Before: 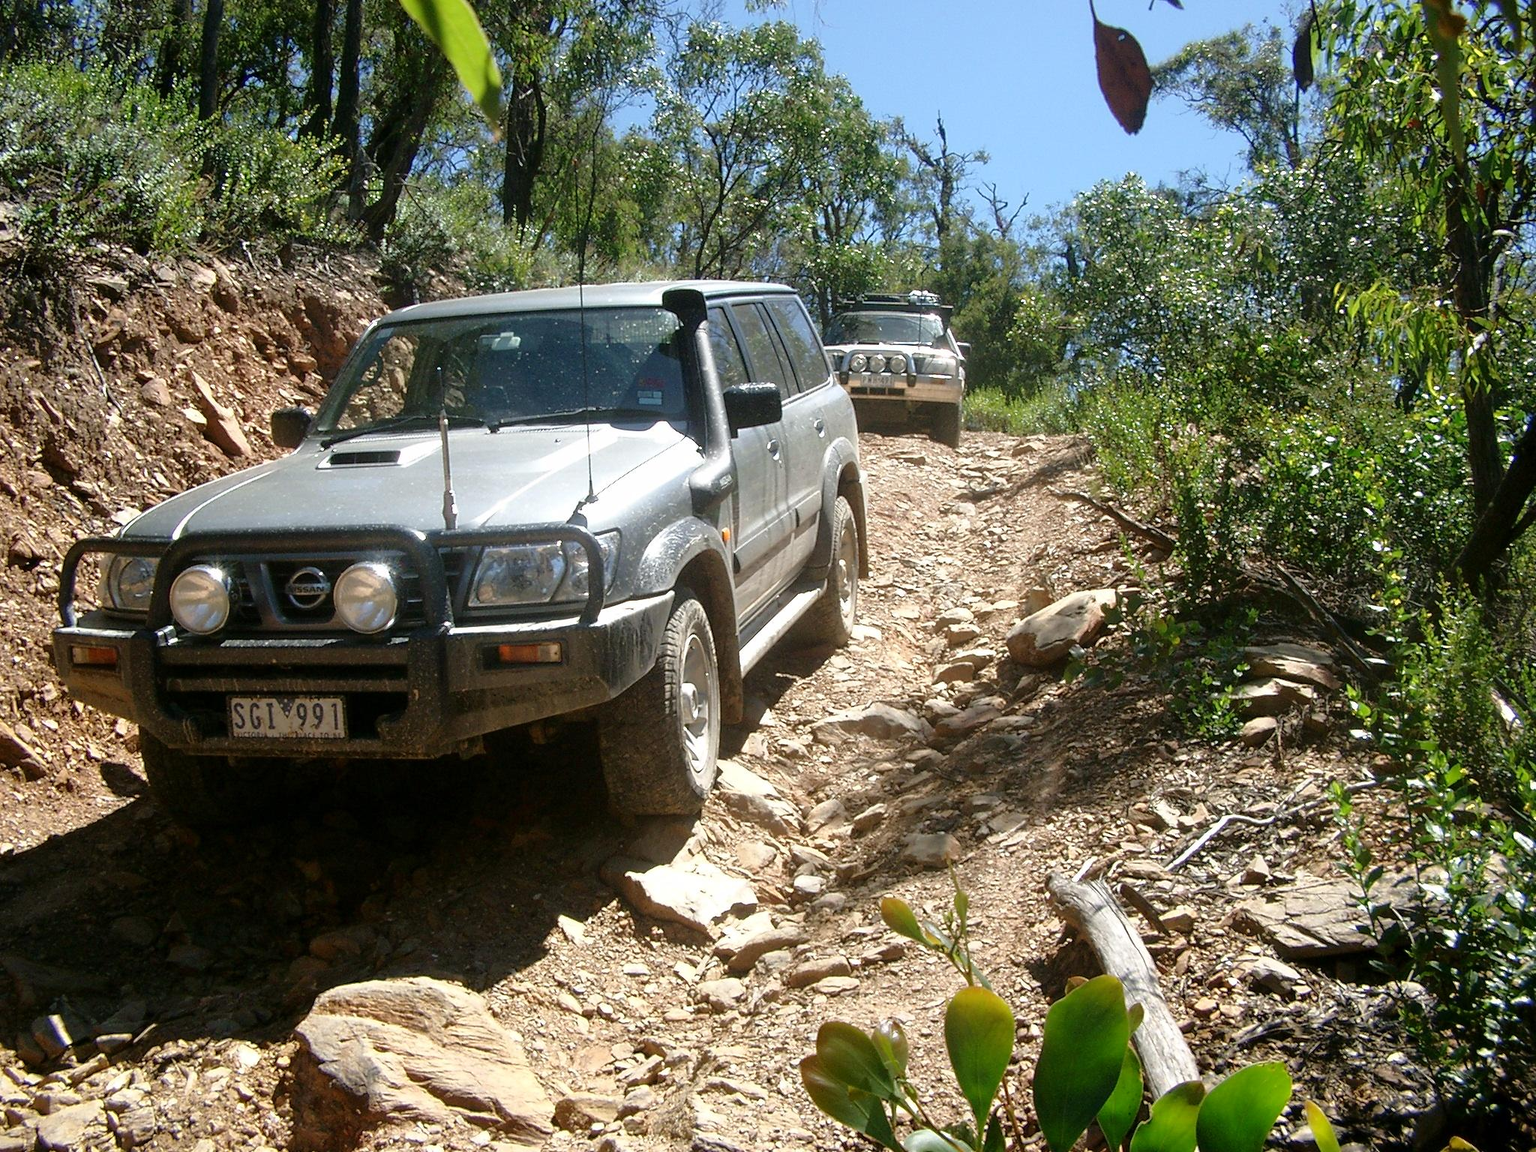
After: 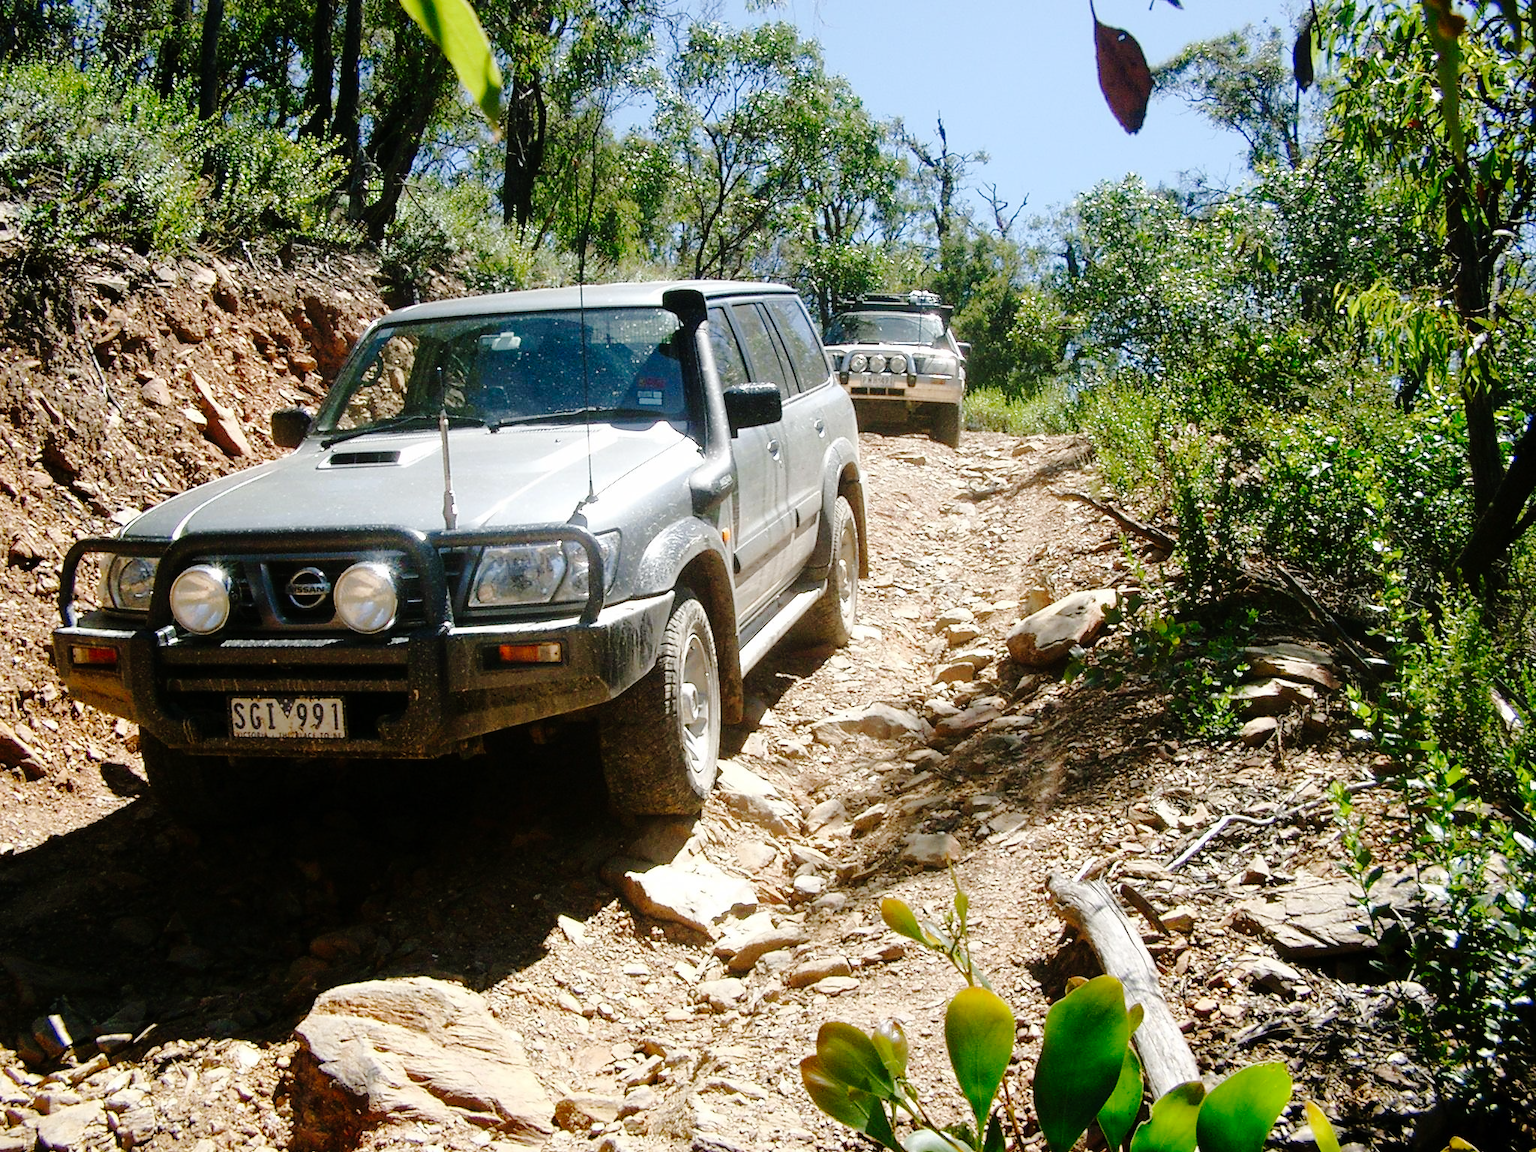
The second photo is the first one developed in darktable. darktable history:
exposure: compensate highlight preservation false
tone curve: curves: ch0 [(0, 0) (0.003, 0.002) (0.011, 0.007) (0.025, 0.014) (0.044, 0.023) (0.069, 0.033) (0.1, 0.052) (0.136, 0.081) (0.177, 0.134) (0.224, 0.205) (0.277, 0.296) (0.335, 0.401) (0.399, 0.501) (0.468, 0.589) (0.543, 0.658) (0.623, 0.738) (0.709, 0.804) (0.801, 0.871) (0.898, 0.93) (1, 1)], preserve colors none
